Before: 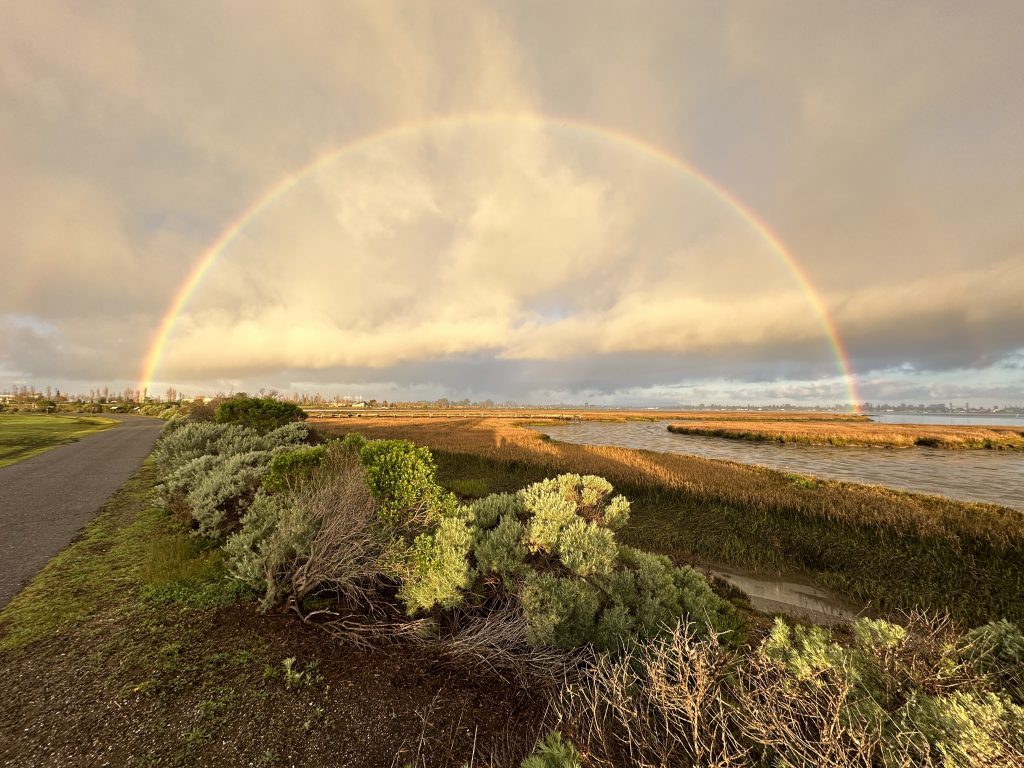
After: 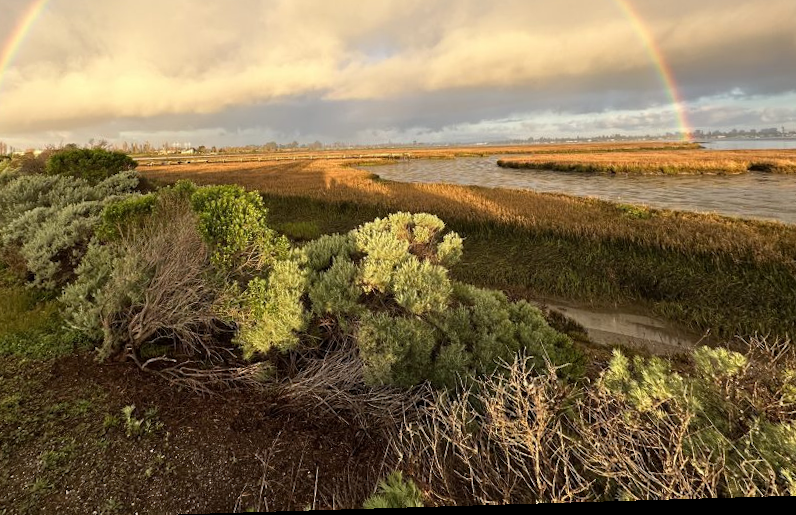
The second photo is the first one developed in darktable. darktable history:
rotate and perspective: rotation -2.22°, lens shift (horizontal) -0.022, automatic cropping off
crop and rotate: left 17.299%, top 35.115%, right 7.015%, bottom 1.024%
